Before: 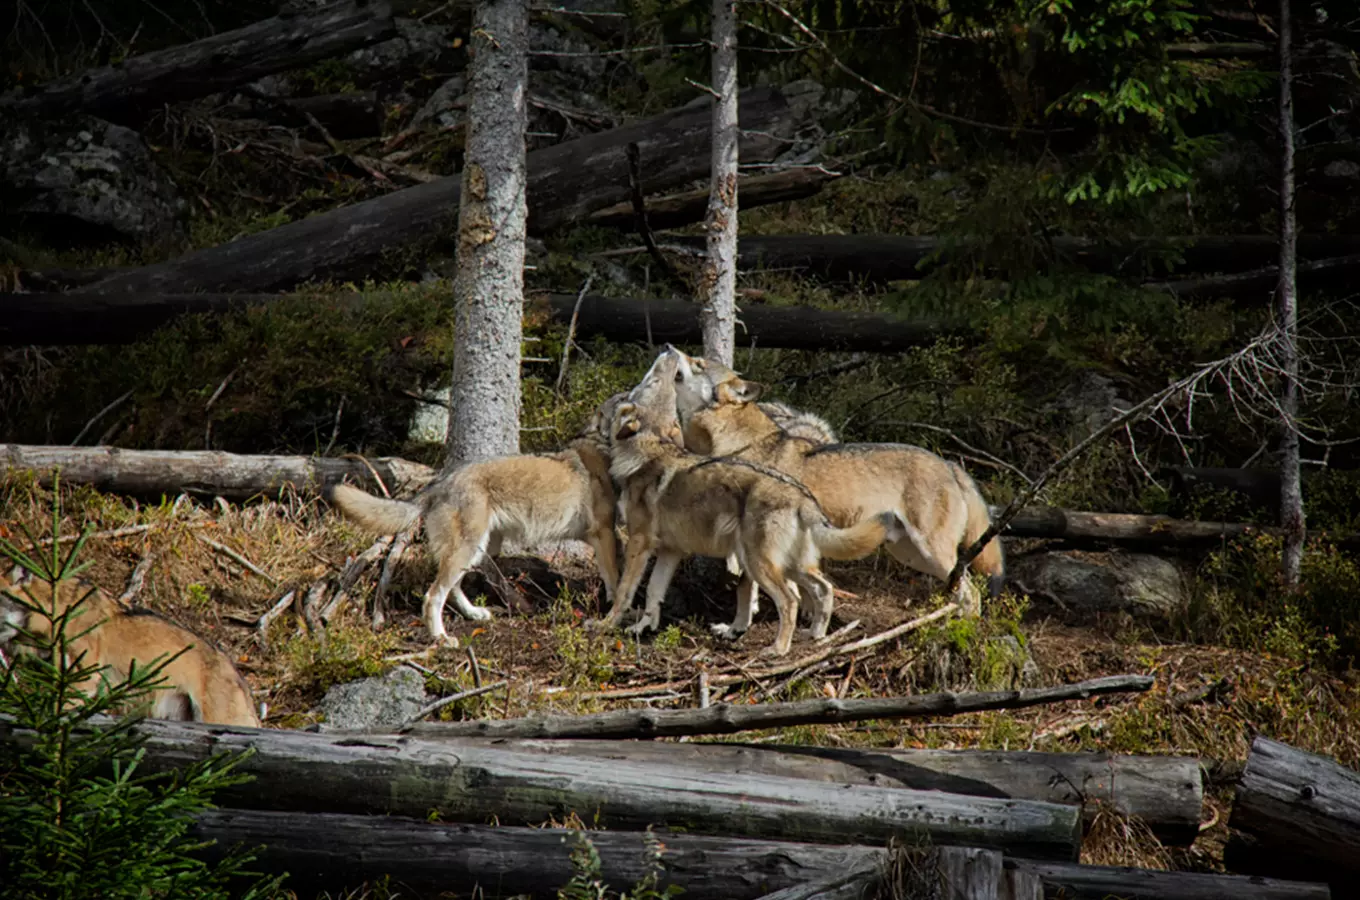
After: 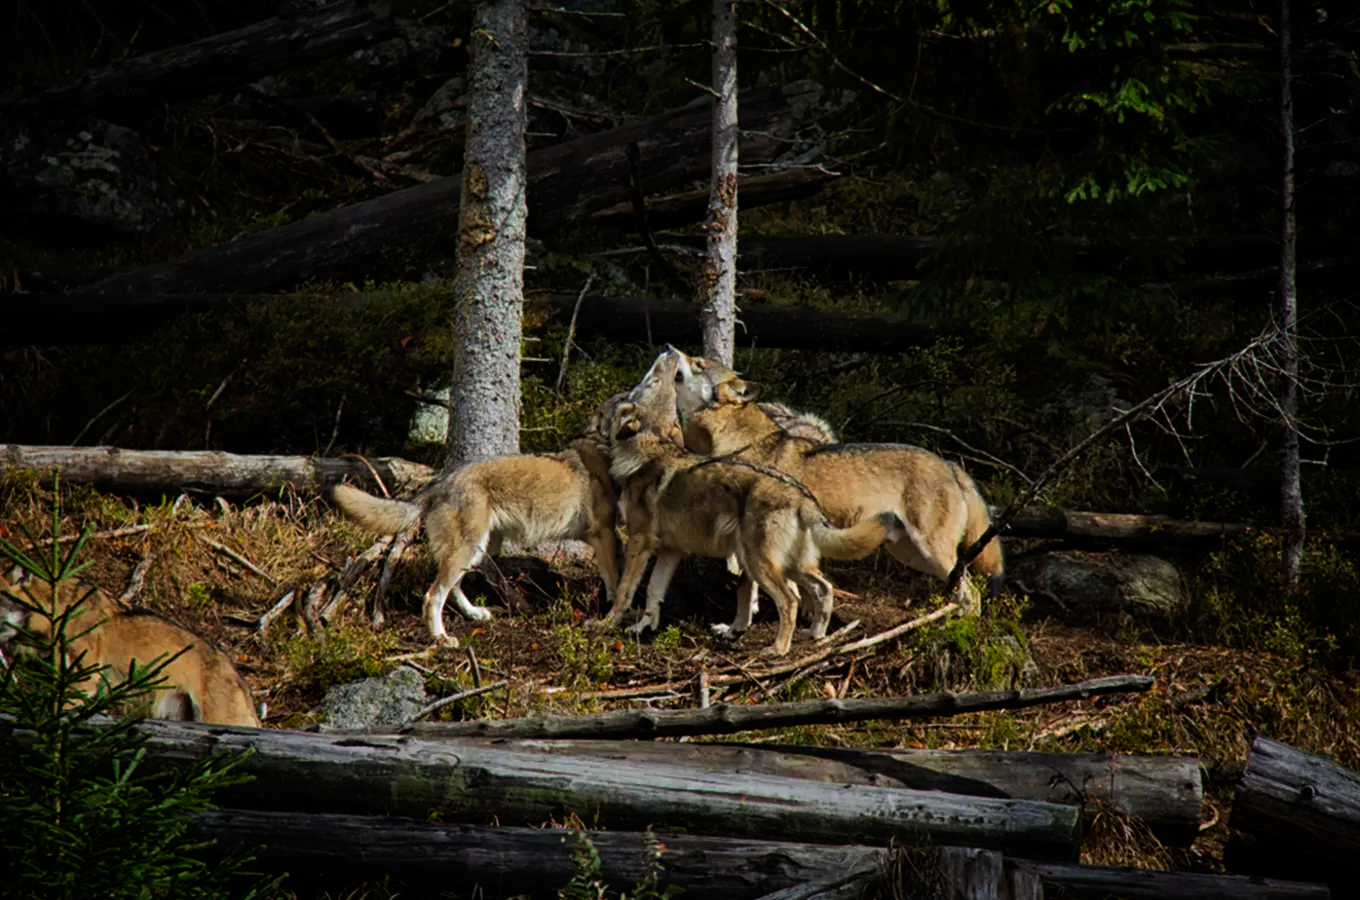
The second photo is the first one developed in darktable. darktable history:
tone curve: curves: ch0 [(0, 0) (0.153, 0.056) (1, 1)], preserve colors none
velvia: strength 26.66%
